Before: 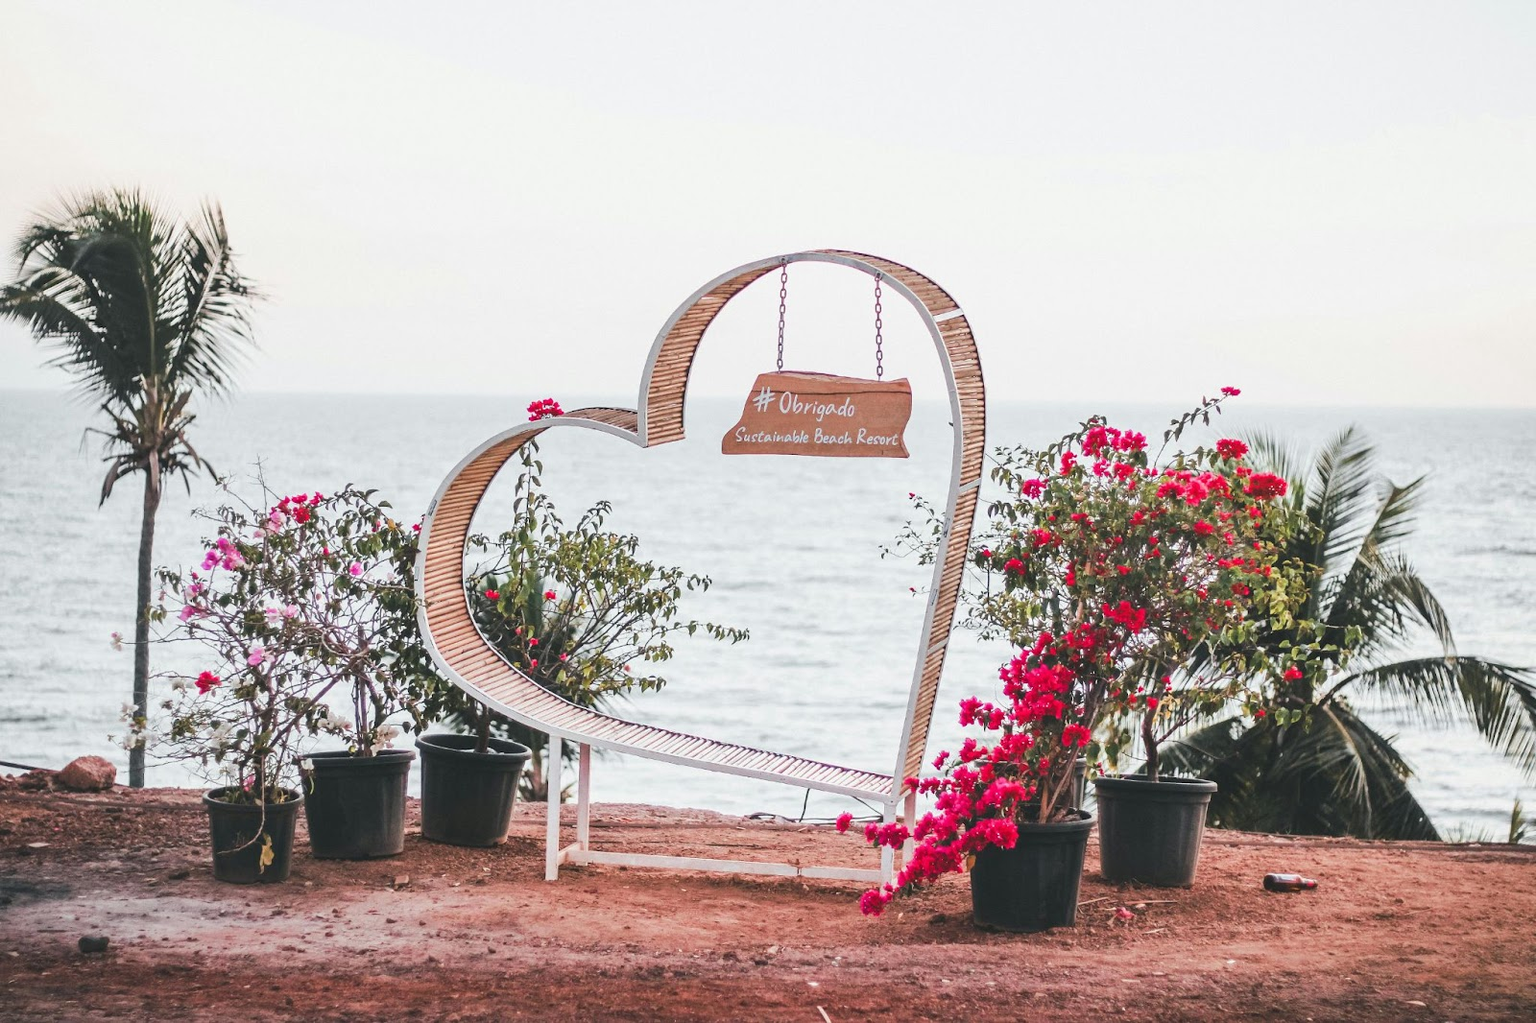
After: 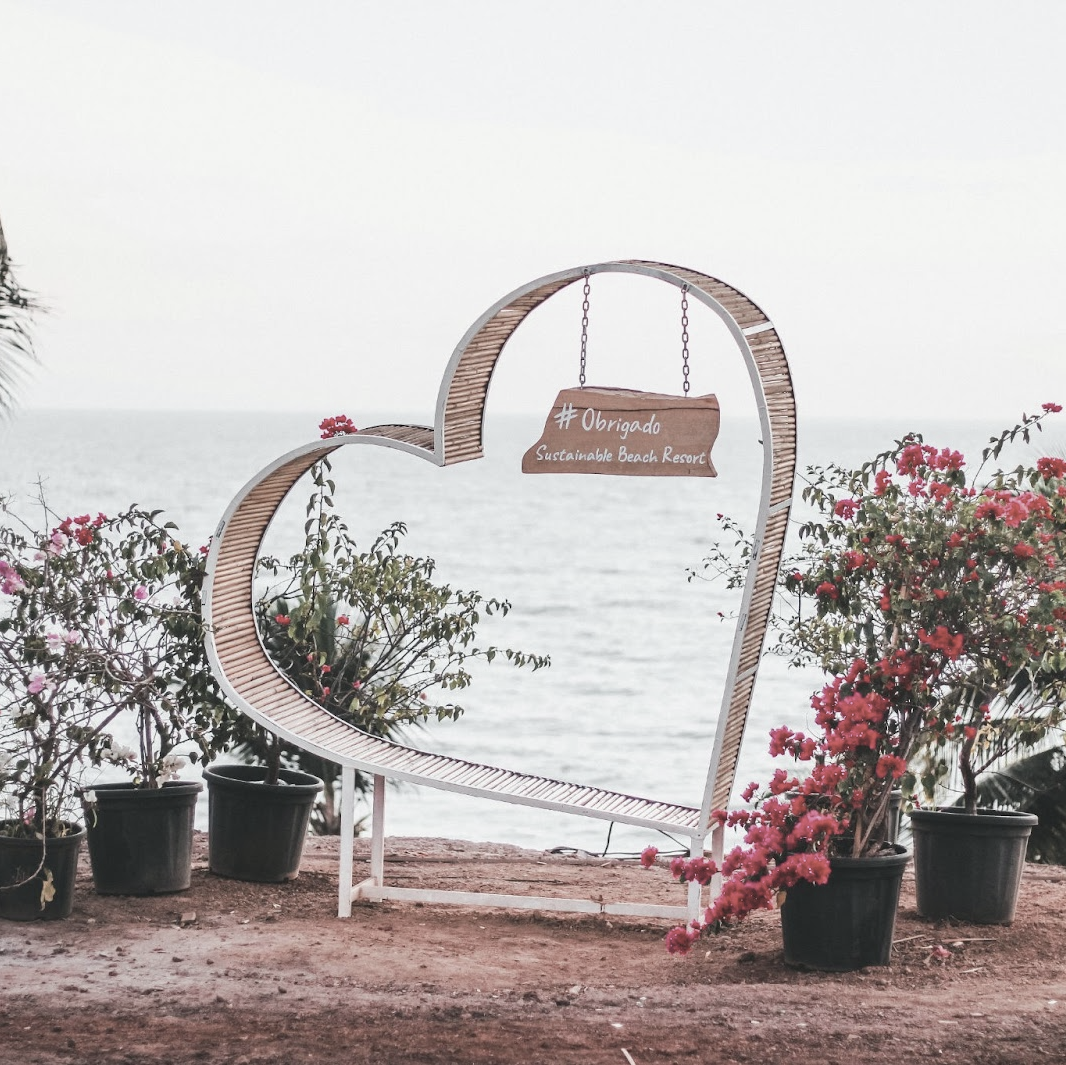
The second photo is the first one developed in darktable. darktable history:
crop and rotate: left 14.385%, right 18.948%
color correction: saturation 0.5
